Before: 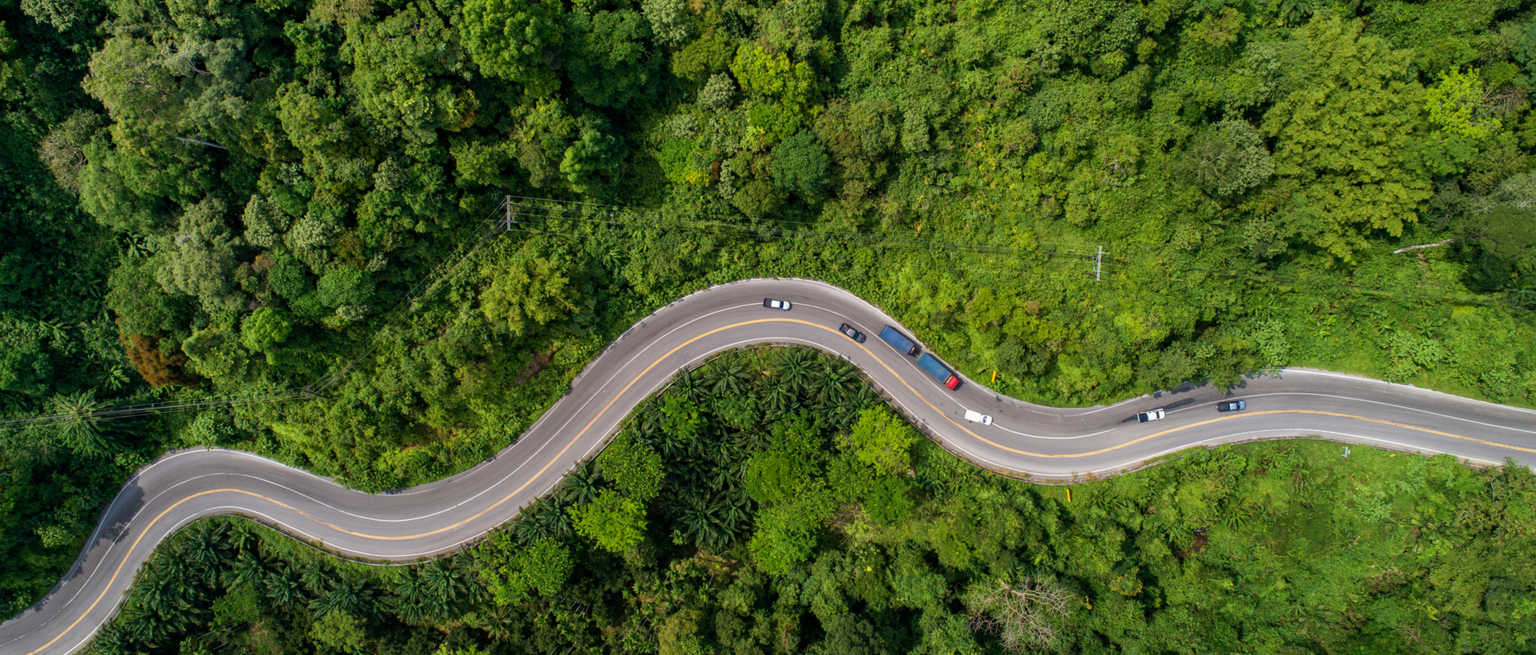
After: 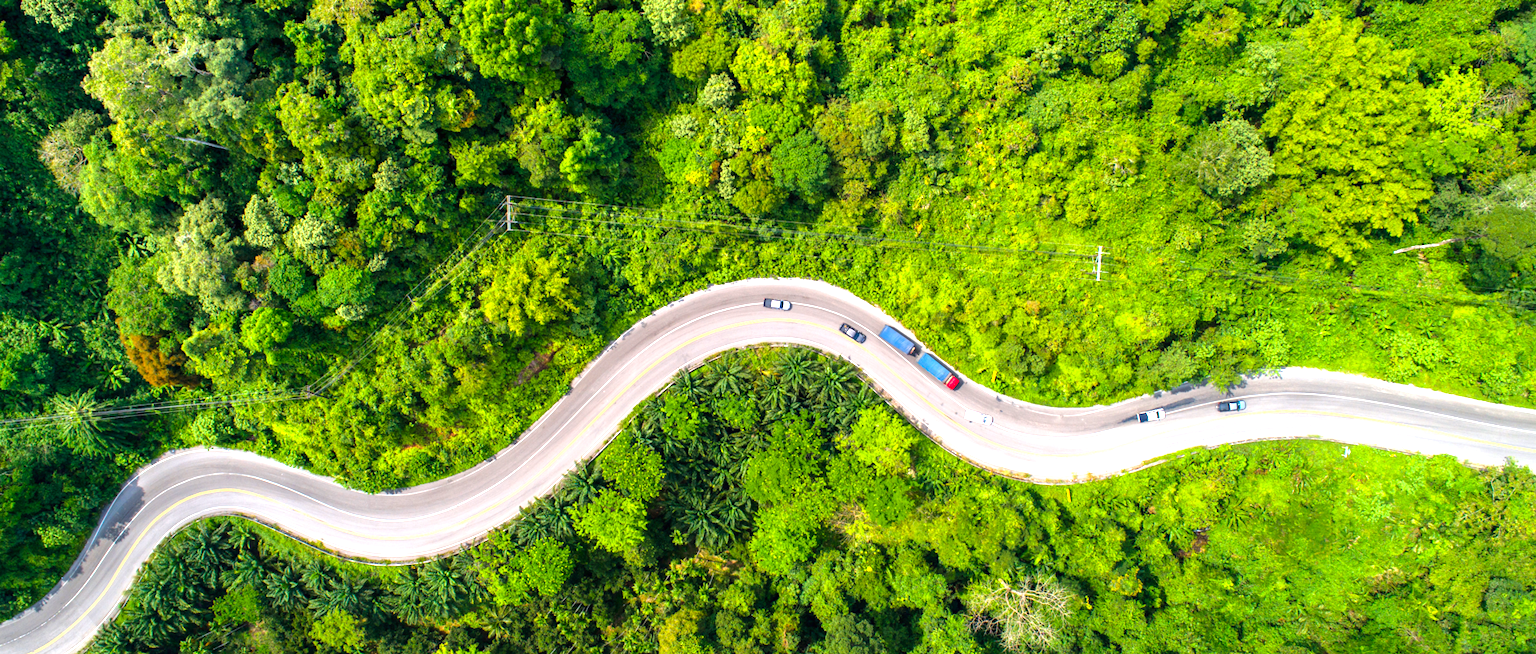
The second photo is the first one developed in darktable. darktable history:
exposure: black level correction 0, exposure 1.453 EV, compensate exposure bias true, compensate highlight preservation false
color balance rgb: shadows lift › chroma 1.613%, shadows lift › hue 258.83°, perceptual saturation grading › global saturation 25.484%, perceptual brilliance grading › highlights 6.413%, perceptual brilliance grading › mid-tones 16.638%, perceptual brilliance grading › shadows -5.244%, global vibrance -16.627%, contrast -6.576%
